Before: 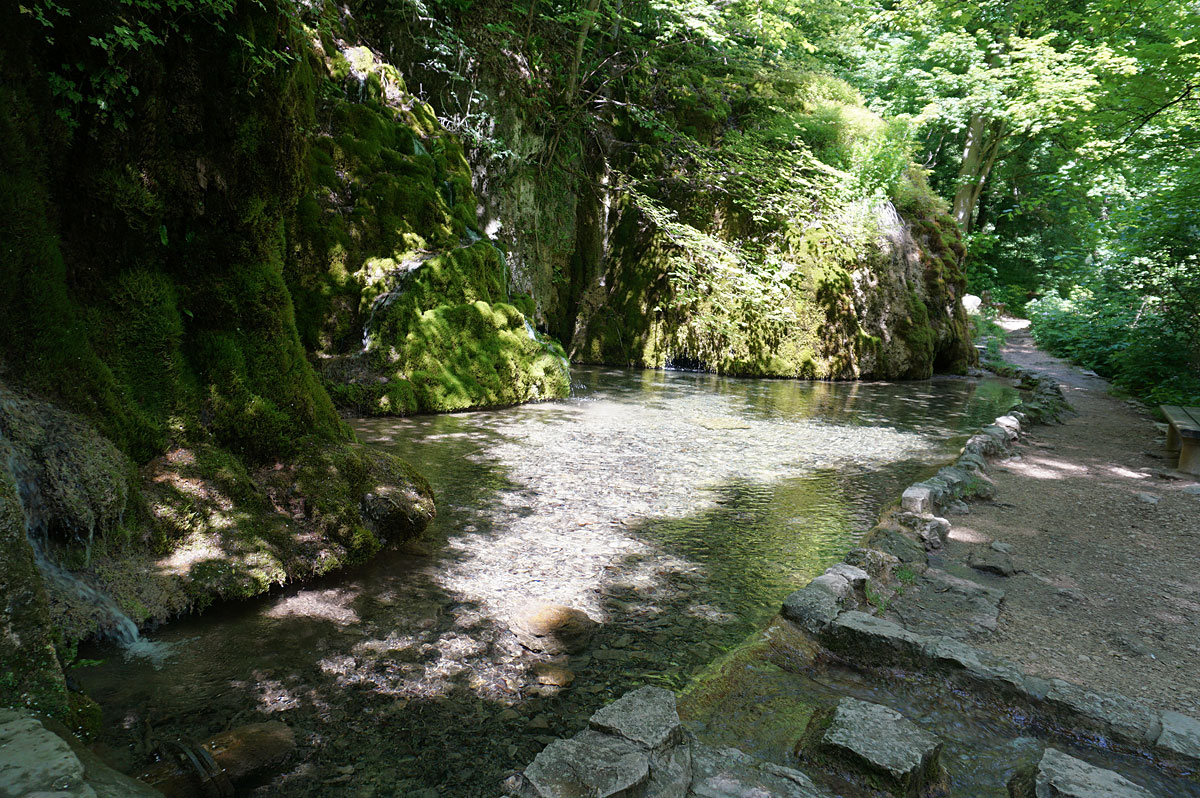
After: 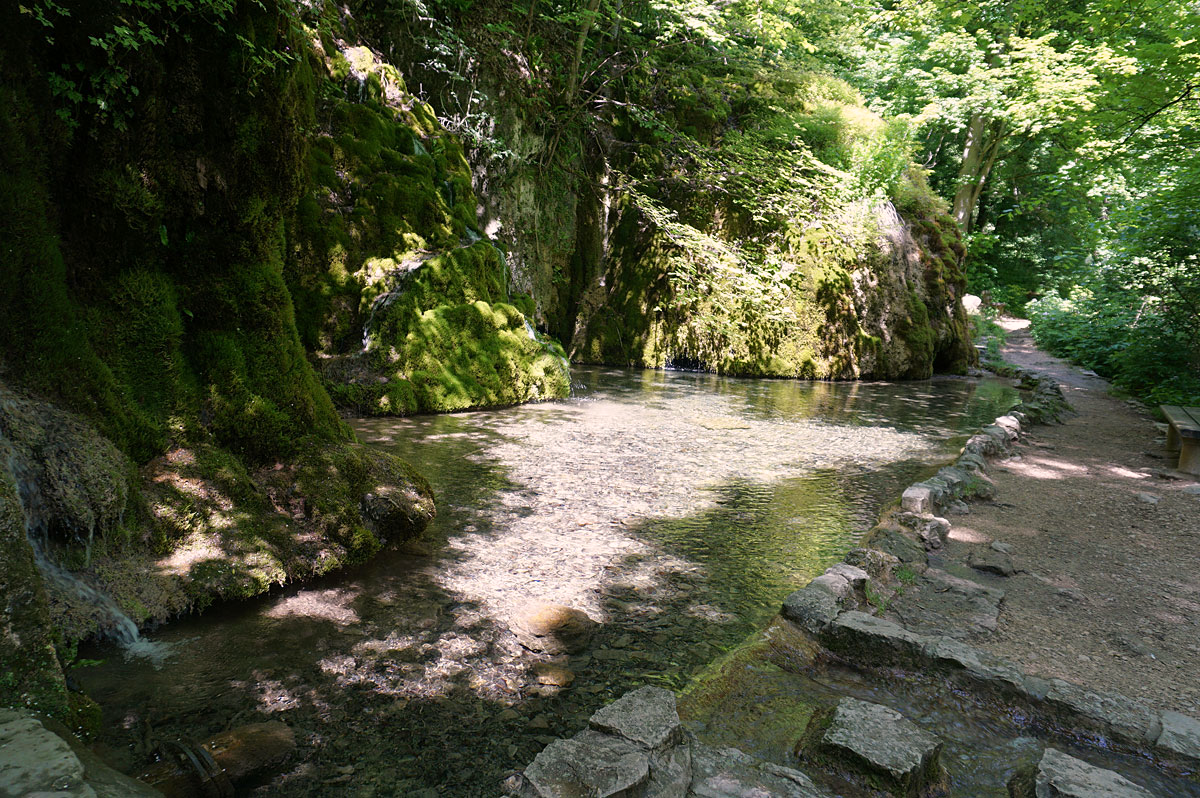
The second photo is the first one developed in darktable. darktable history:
color correction: highlights a* 5.95, highlights b* 4.69
